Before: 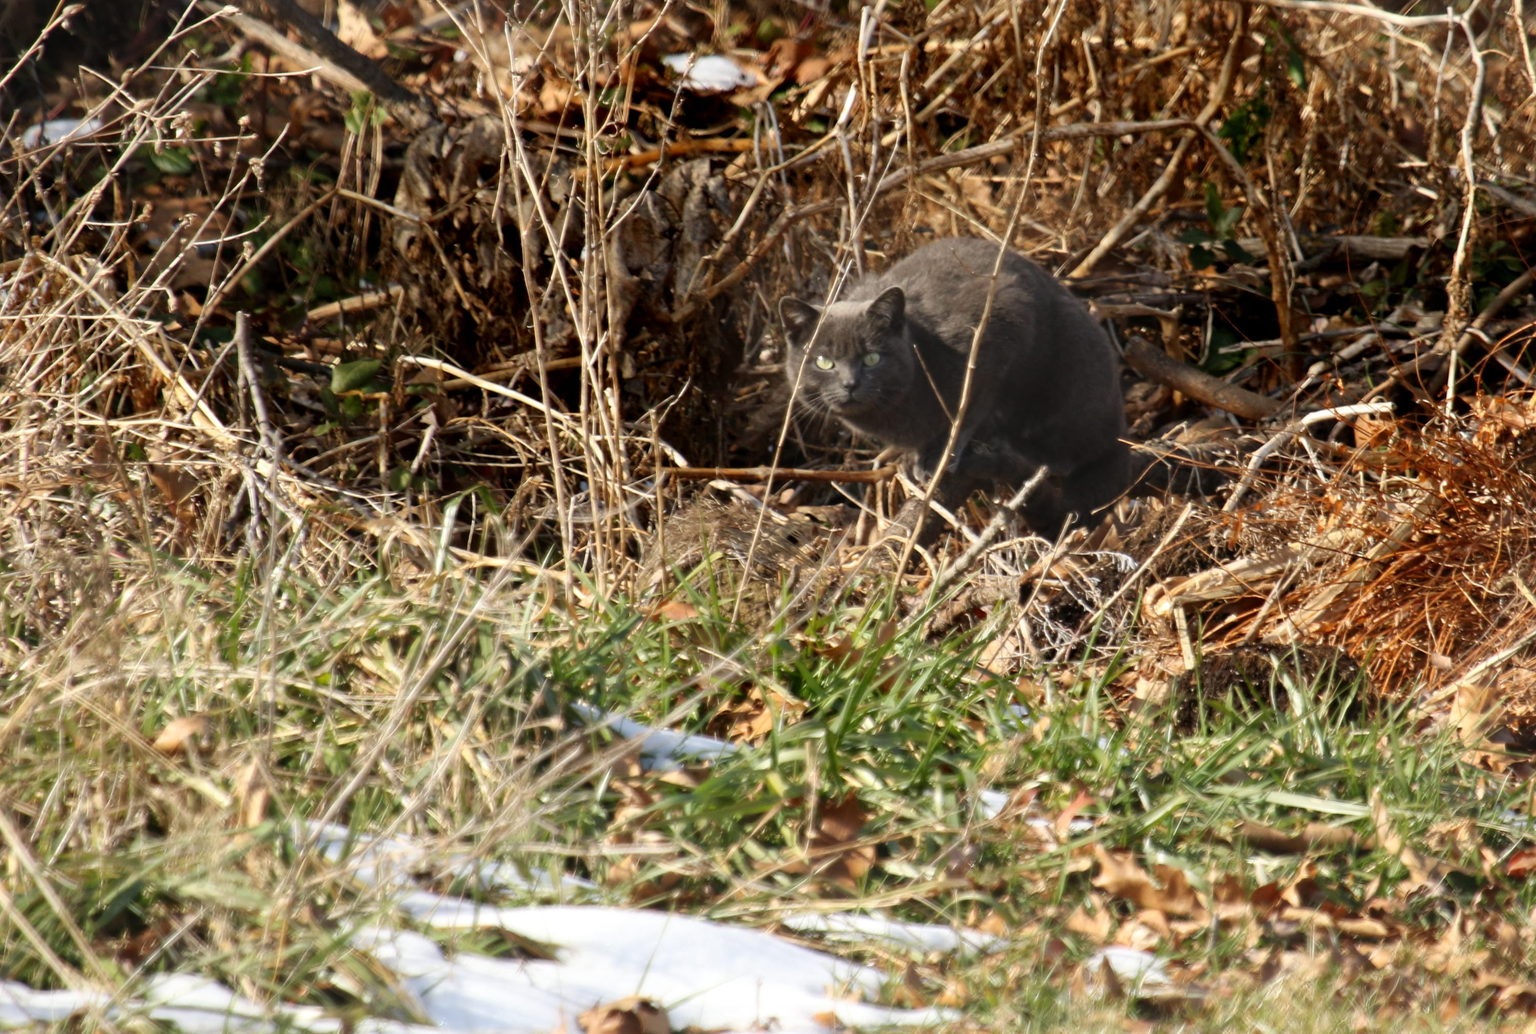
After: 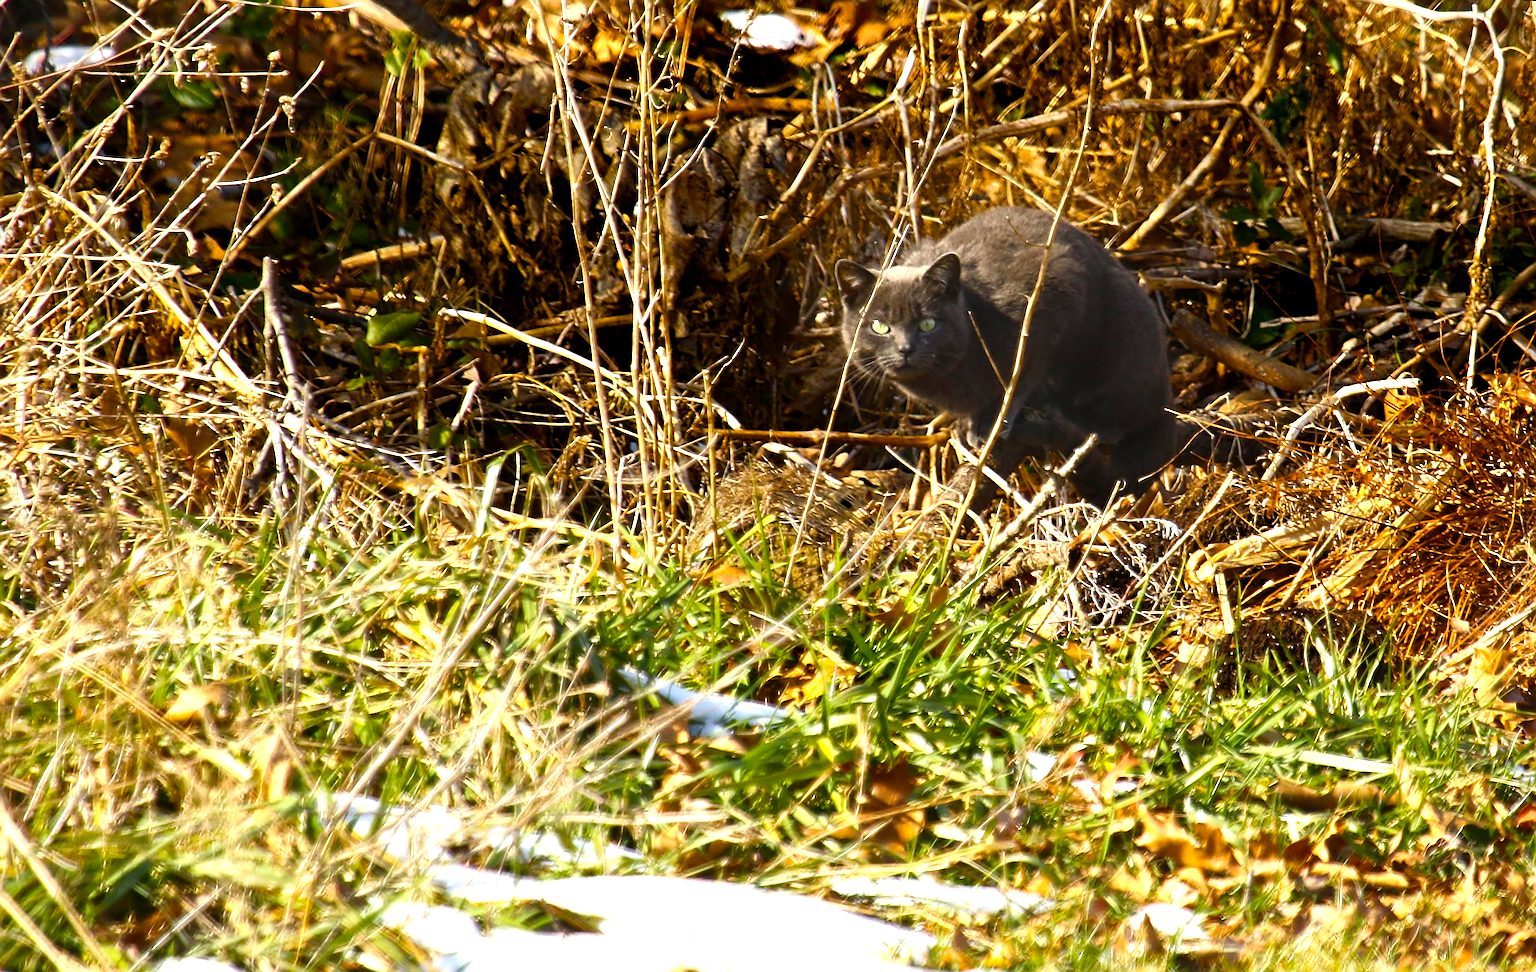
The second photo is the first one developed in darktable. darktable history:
exposure: exposure 0.3 EV, compensate highlight preservation false
color balance rgb: linear chroma grading › global chroma 9%, perceptual saturation grading › global saturation 36%, perceptual saturation grading › shadows 35%, perceptual brilliance grading › global brilliance 15%, perceptual brilliance grading › shadows -35%, global vibrance 15%
sharpen: amount 0.901
rotate and perspective: rotation 0.679°, lens shift (horizontal) 0.136, crop left 0.009, crop right 0.991, crop top 0.078, crop bottom 0.95
